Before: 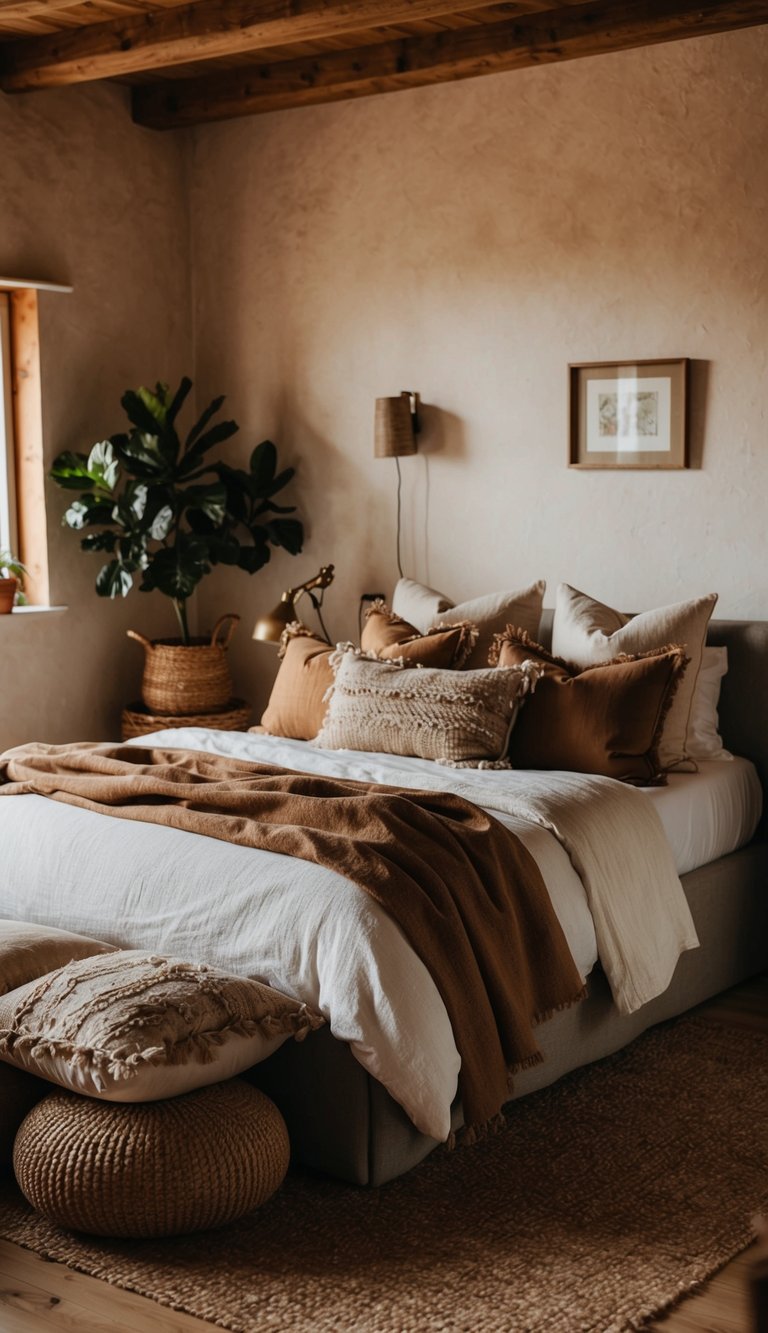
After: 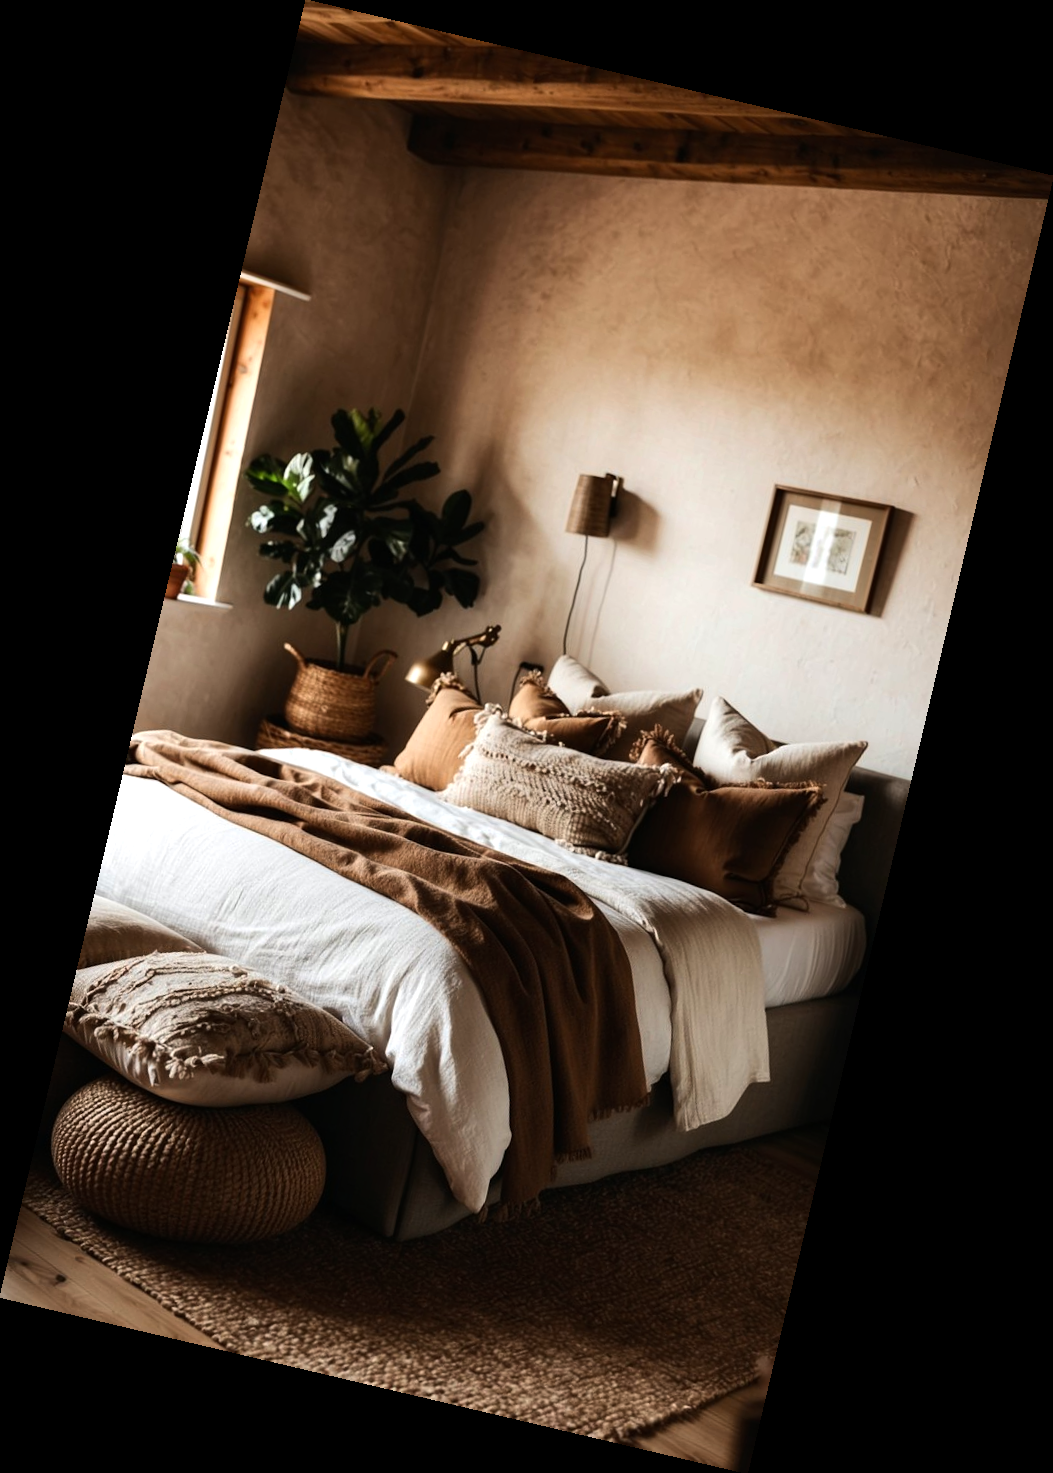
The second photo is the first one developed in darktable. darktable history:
tone equalizer: -8 EV -0.75 EV, -7 EV -0.7 EV, -6 EV -0.6 EV, -5 EV -0.4 EV, -3 EV 0.4 EV, -2 EV 0.6 EV, -1 EV 0.7 EV, +0 EV 0.75 EV, edges refinement/feathering 500, mask exposure compensation -1.57 EV, preserve details no
rotate and perspective: rotation 13.27°, automatic cropping off
